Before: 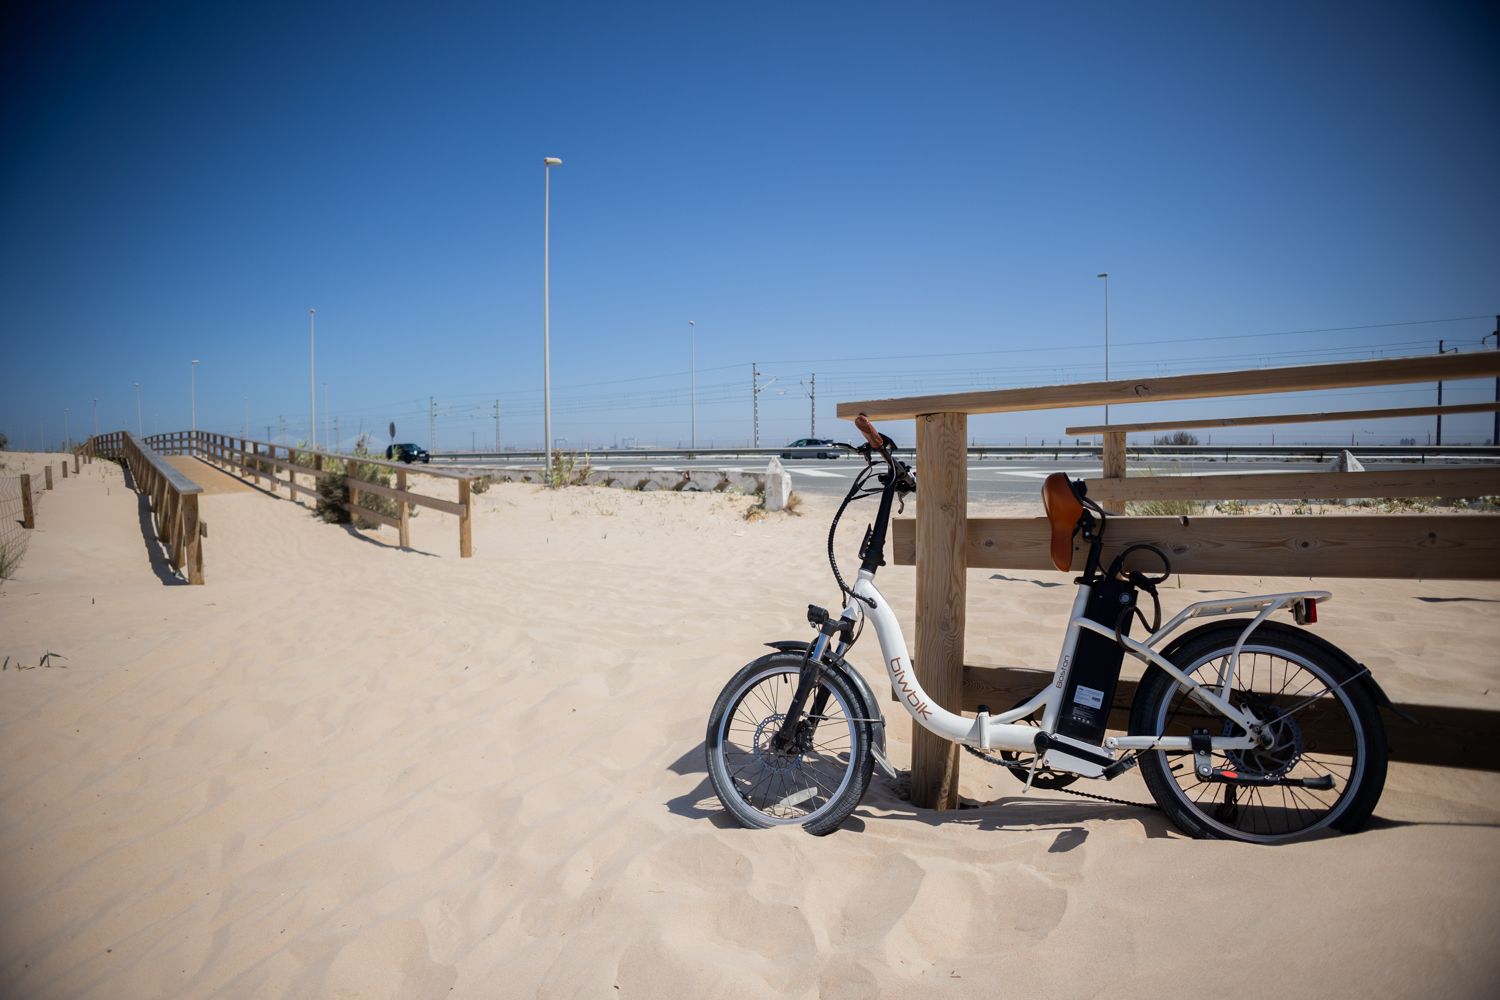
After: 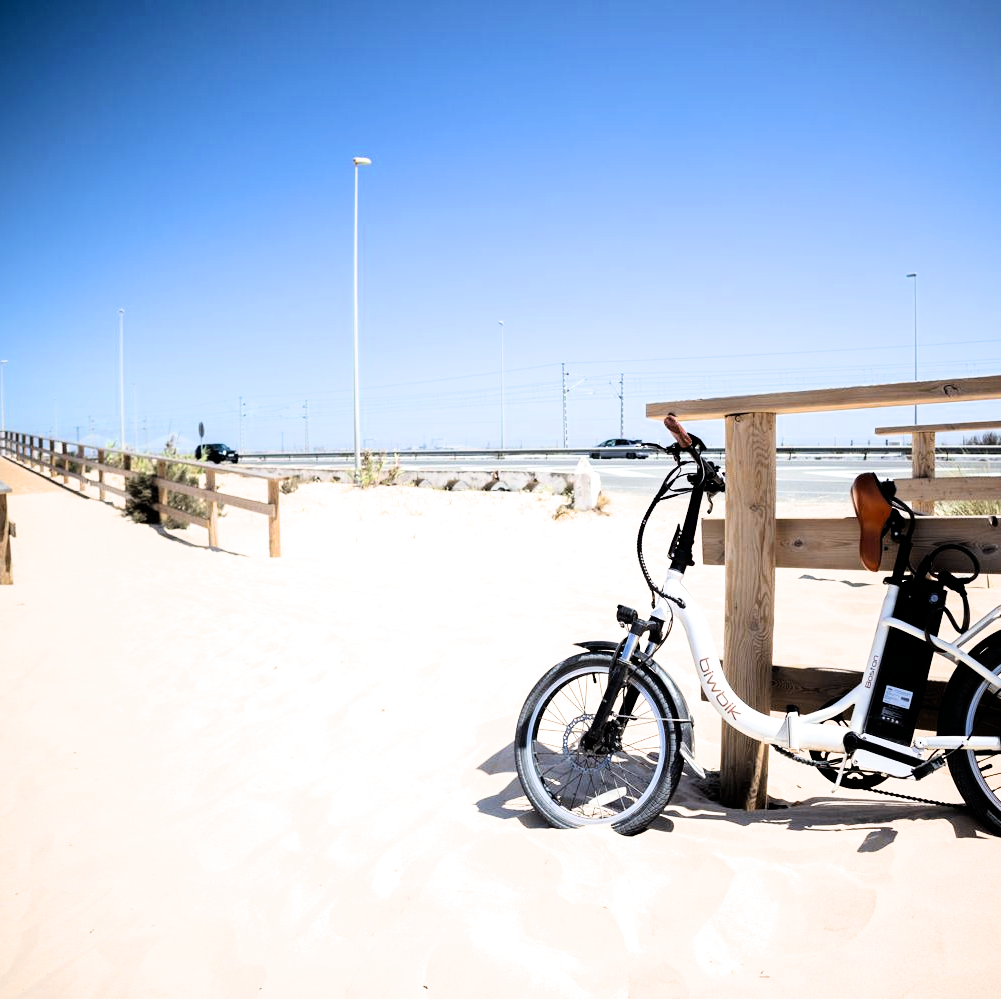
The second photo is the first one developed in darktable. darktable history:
exposure: exposure 1.134 EV, compensate highlight preservation false
crop and rotate: left 12.824%, right 20.405%
filmic rgb: black relative exposure -5.34 EV, white relative exposure 2.85 EV, dynamic range scaling -37.79%, hardness 4.01, contrast 1.592, highlights saturation mix -1.15%
